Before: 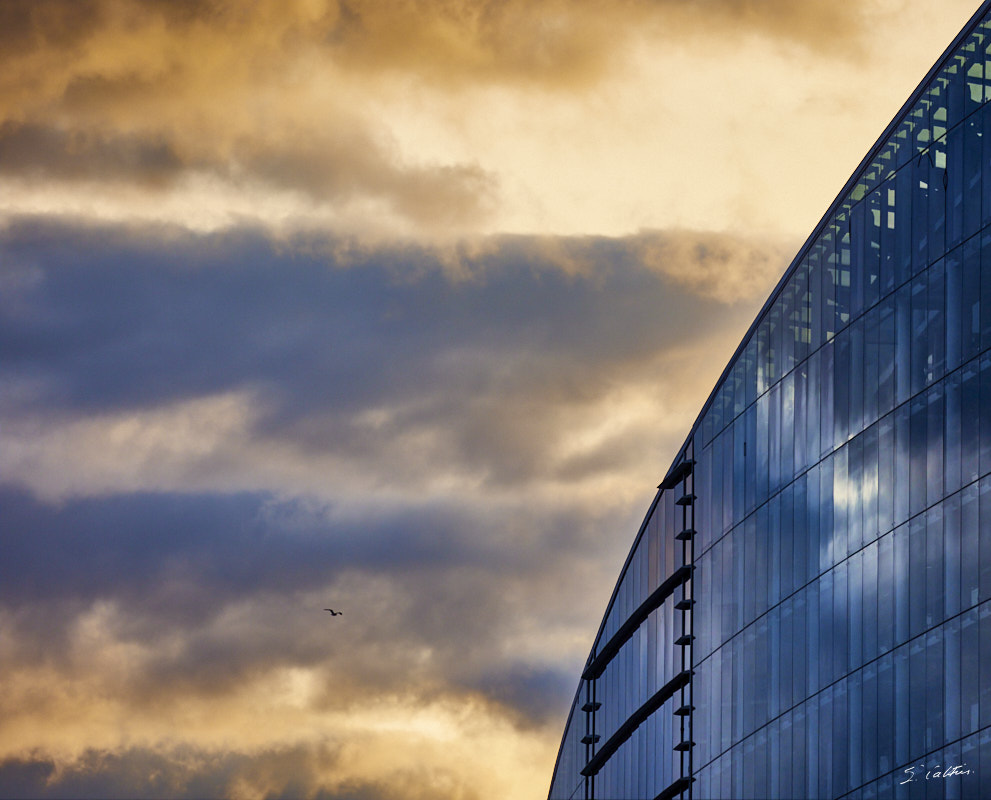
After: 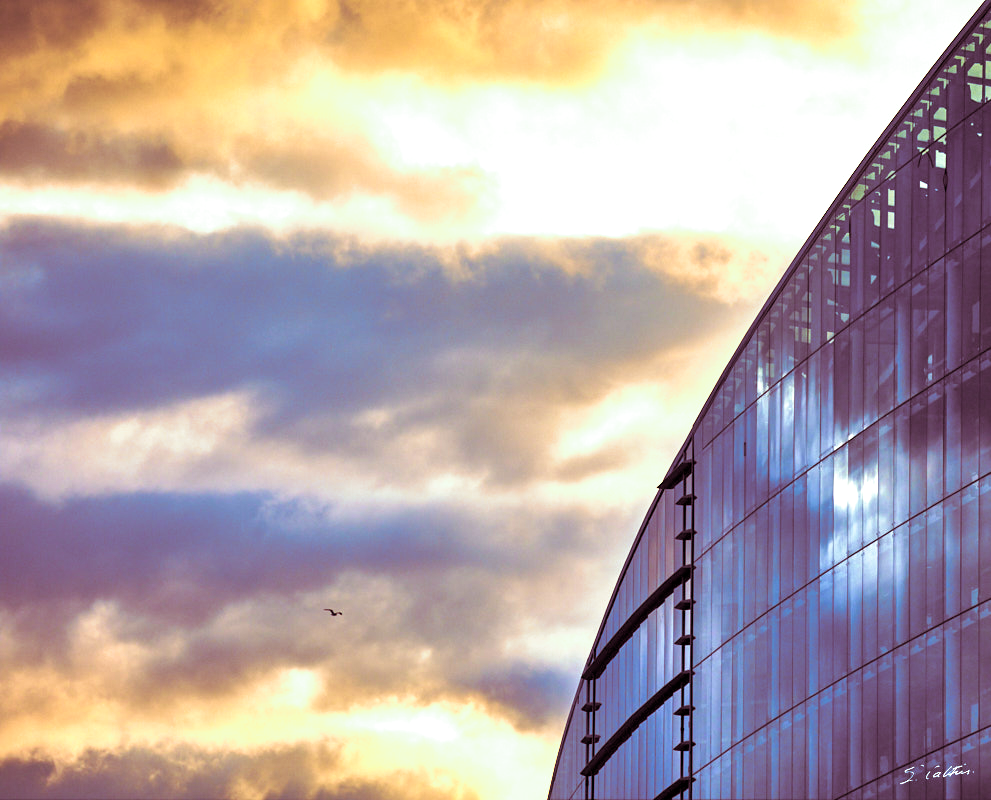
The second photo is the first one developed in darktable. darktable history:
exposure: black level correction 0.001, exposure 1.05 EV, compensate exposure bias true, compensate highlight preservation false
split-toning: highlights › hue 180°
velvia: strength 15%
